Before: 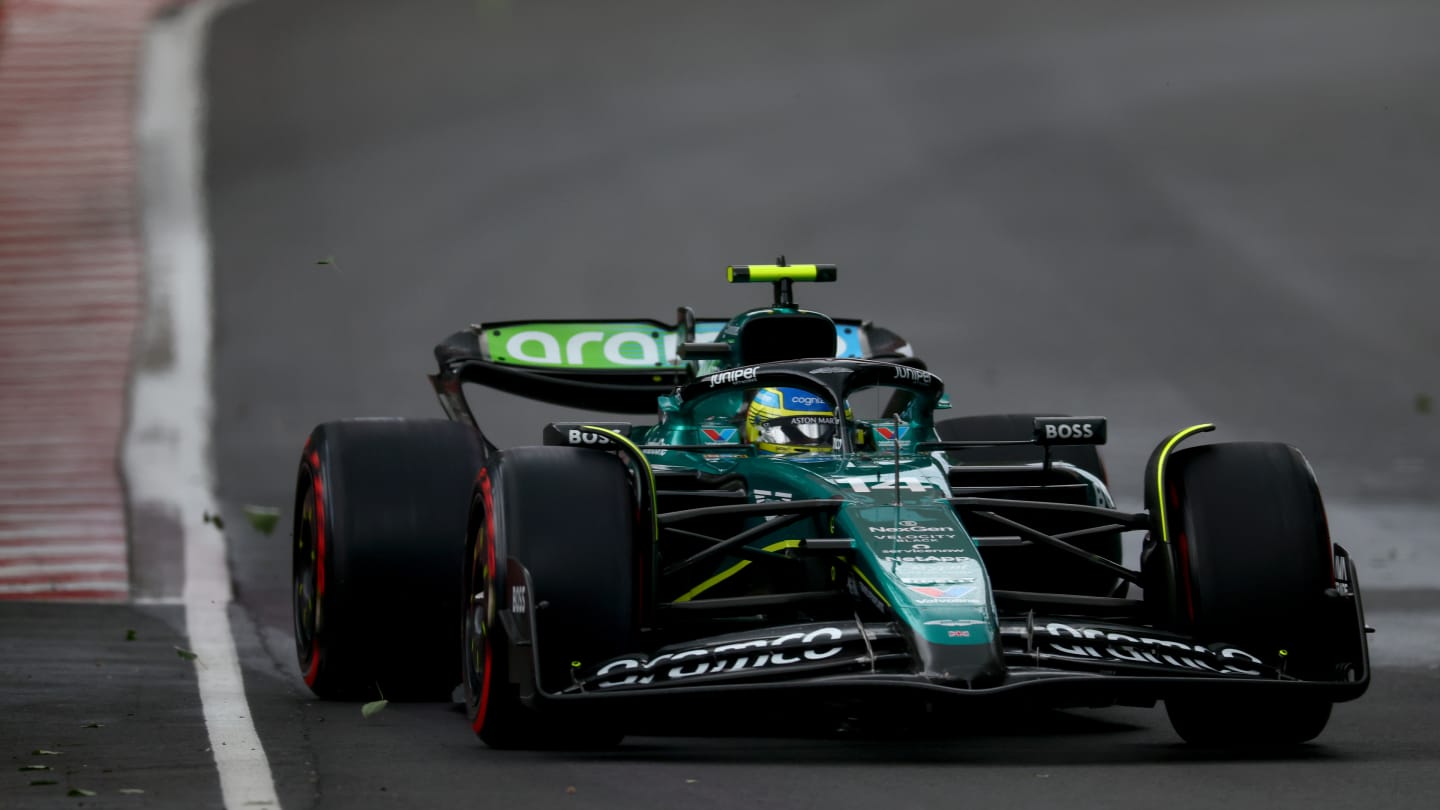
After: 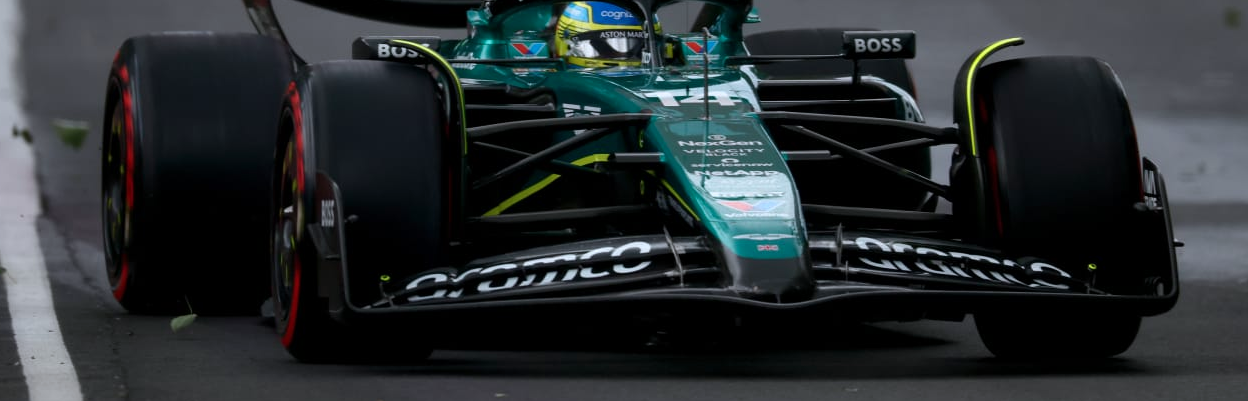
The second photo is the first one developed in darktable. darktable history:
crop and rotate: left 13.303%, top 47.663%, bottom 2.79%
color correction: highlights a* -0.072, highlights b* -5.41, shadows a* -0.129, shadows b* -0.112
